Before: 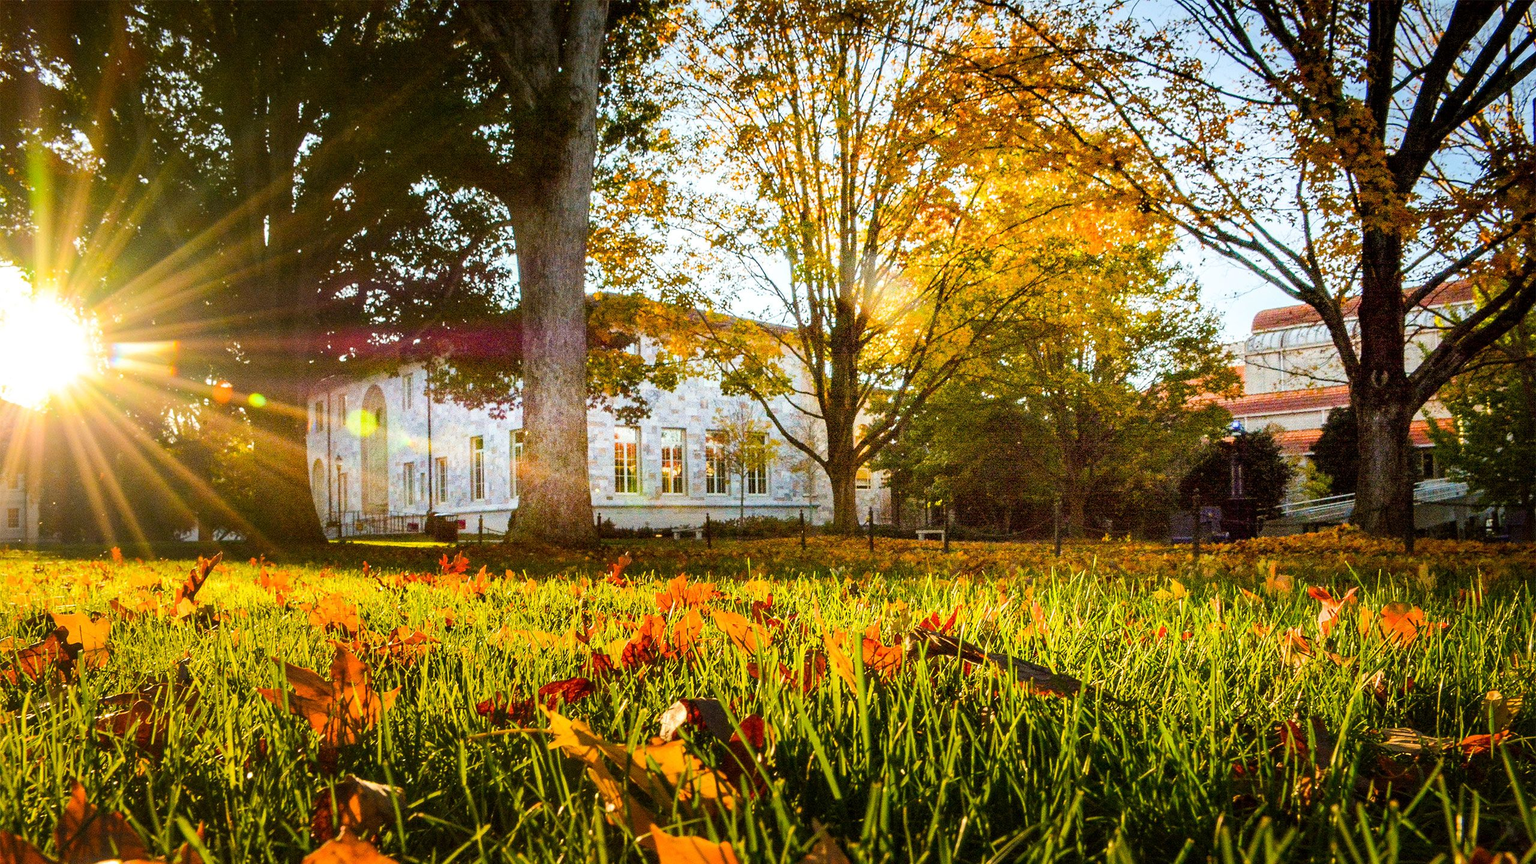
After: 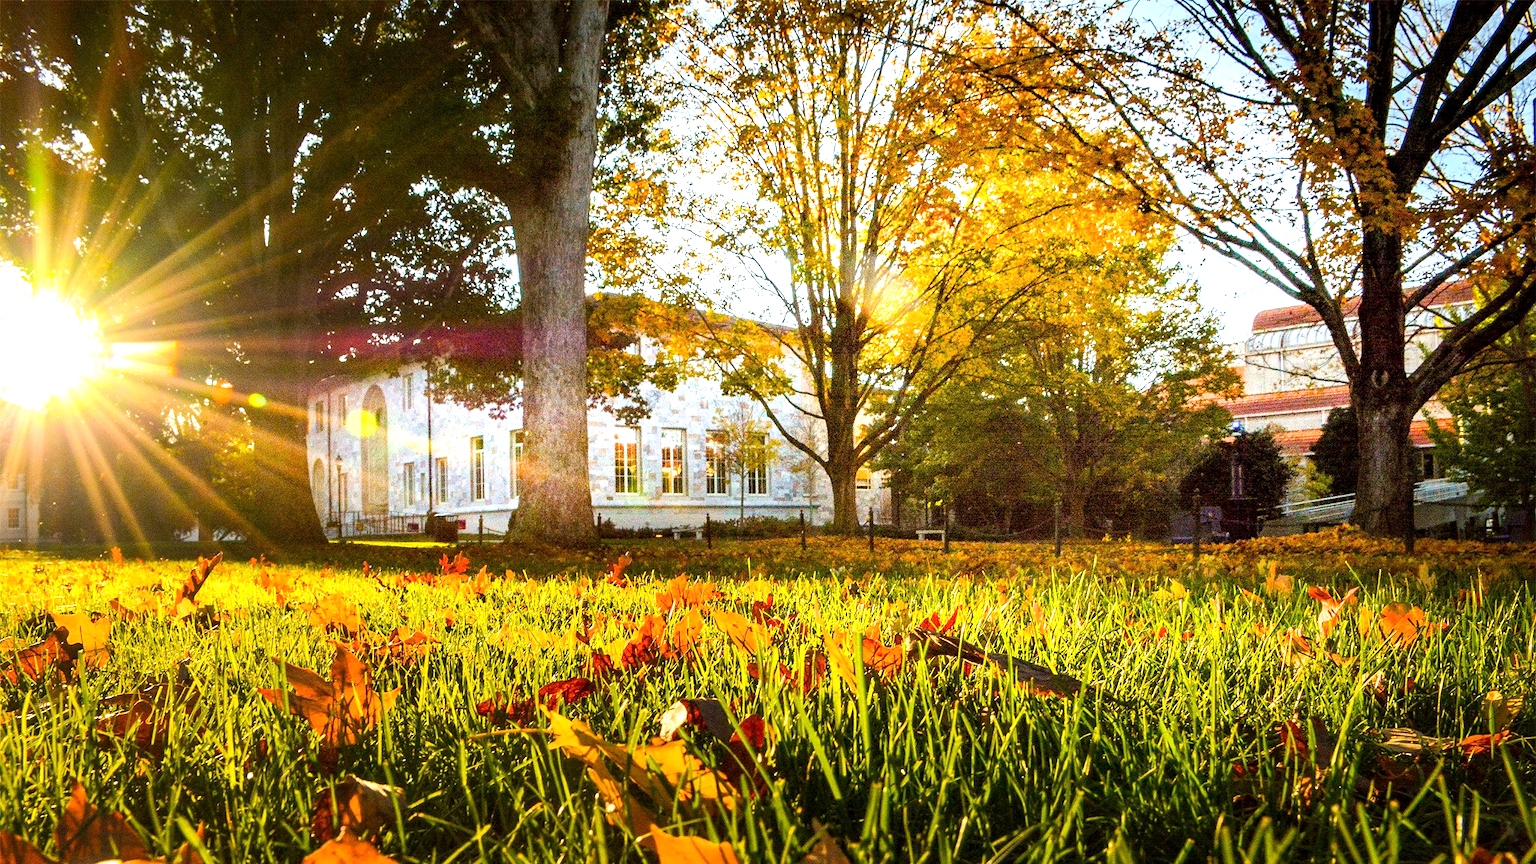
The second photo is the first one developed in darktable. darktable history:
exposure: black level correction 0.001, exposure 0.498 EV, compensate highlight preservation false
